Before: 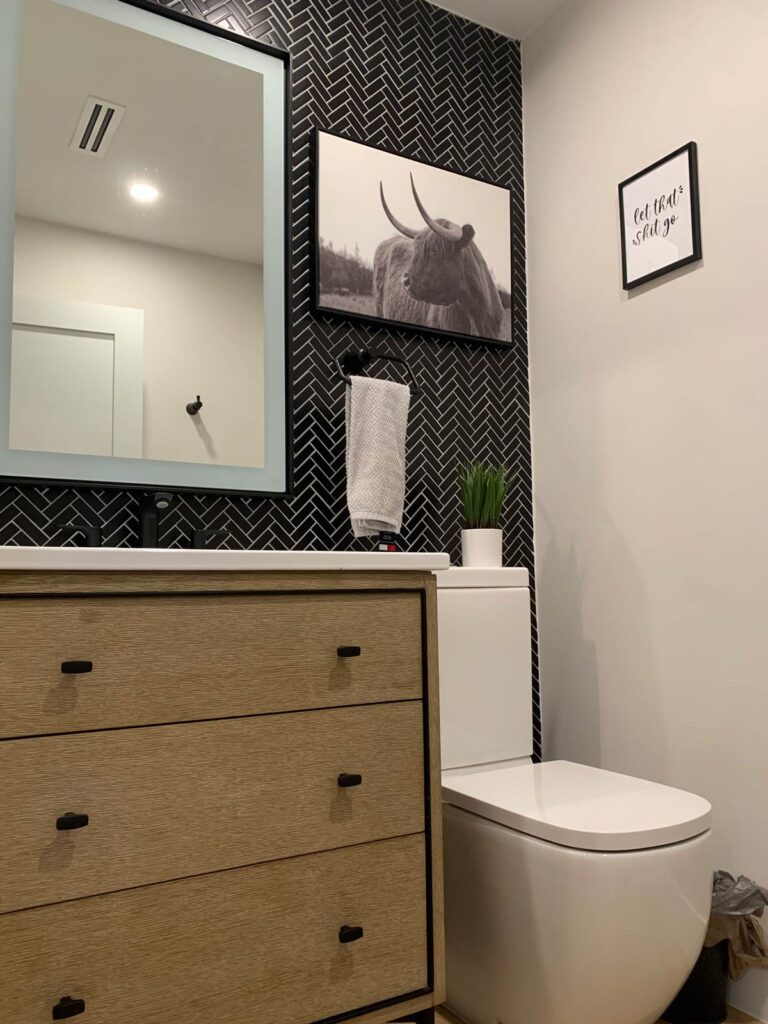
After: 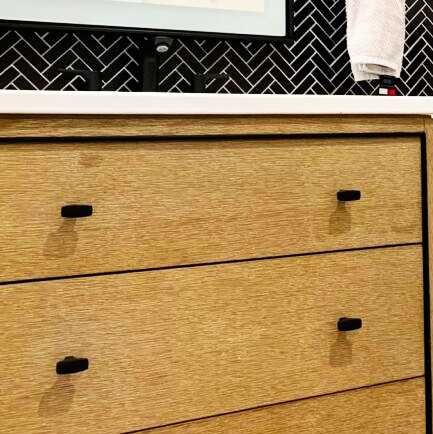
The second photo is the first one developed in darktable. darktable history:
crop: top 44.622%, right 43.574%, bottom 12.98%
base curve: curves: ch0 [(0, 0) (0.007, 0.004) (0.027, 0.03) (0.046, 0.07) (0.207, 0.54) (0.442, 0.872) (0.673, 0.972) (1, 1)], preserve colors none
